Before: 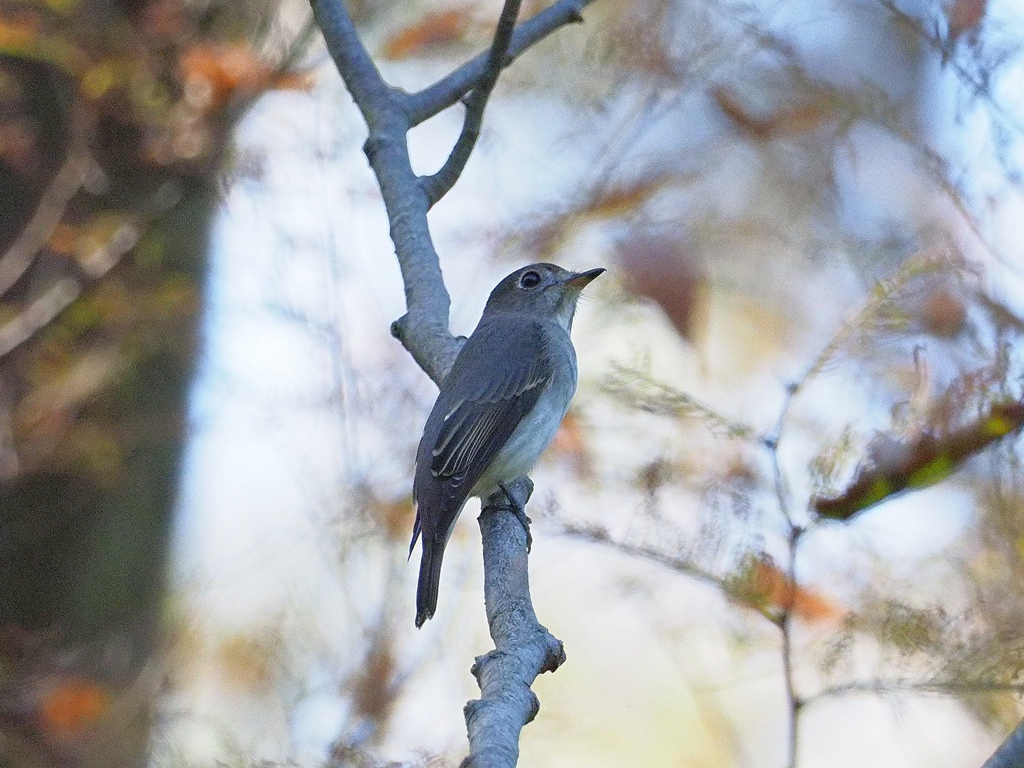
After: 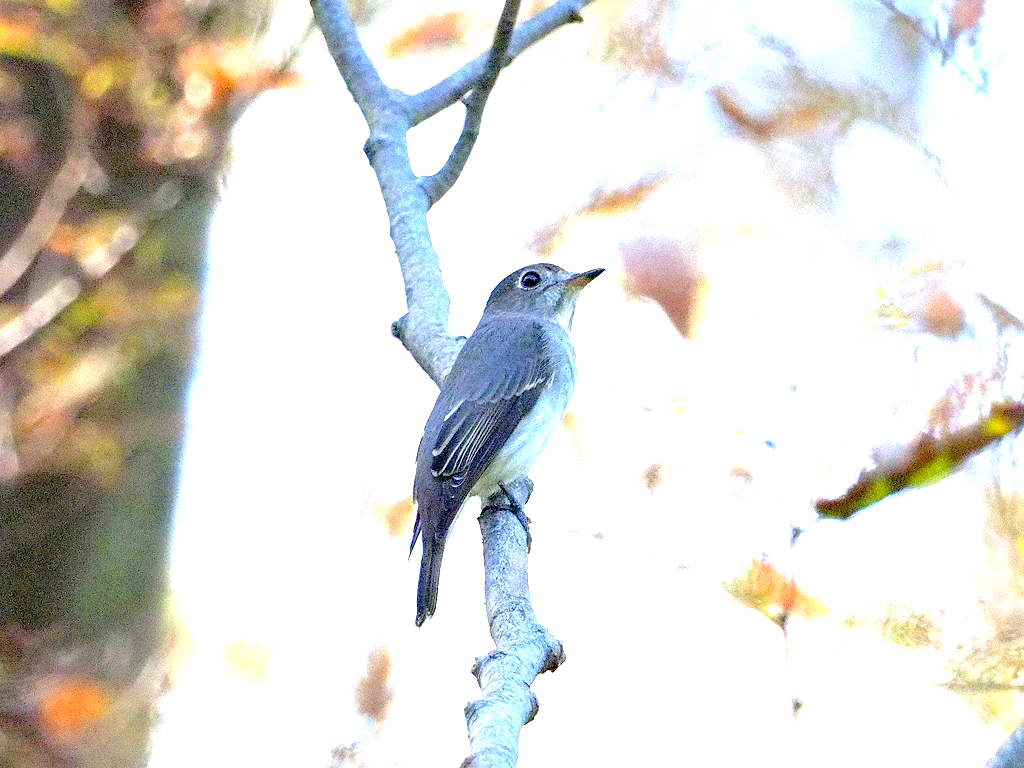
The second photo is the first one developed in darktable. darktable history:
exposure: black level correction 0.014, exposure 1.788 EV, compensate exposure bias true, compensate highlight preservation false
